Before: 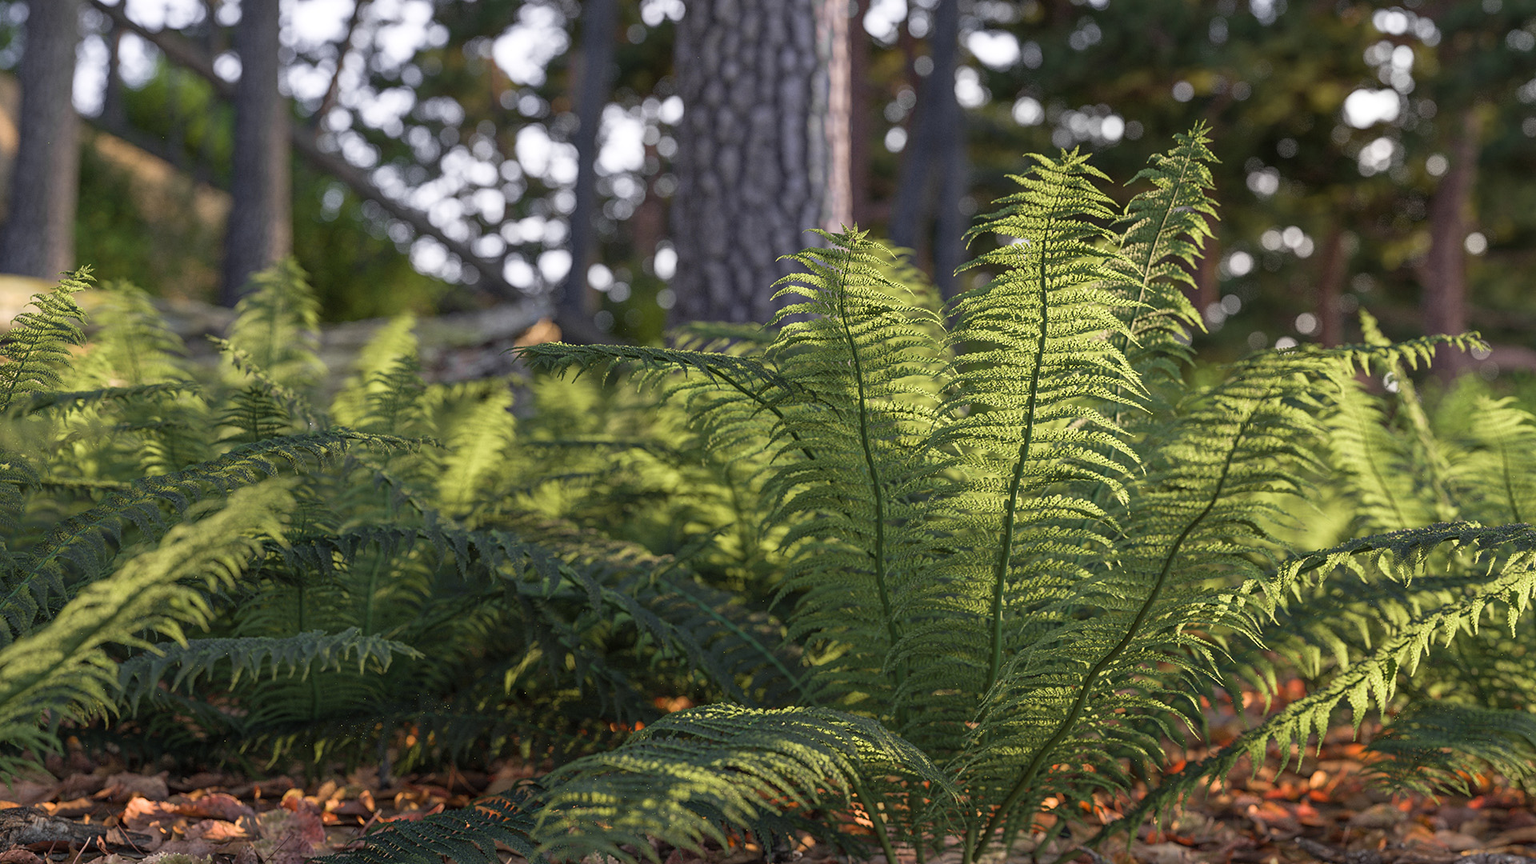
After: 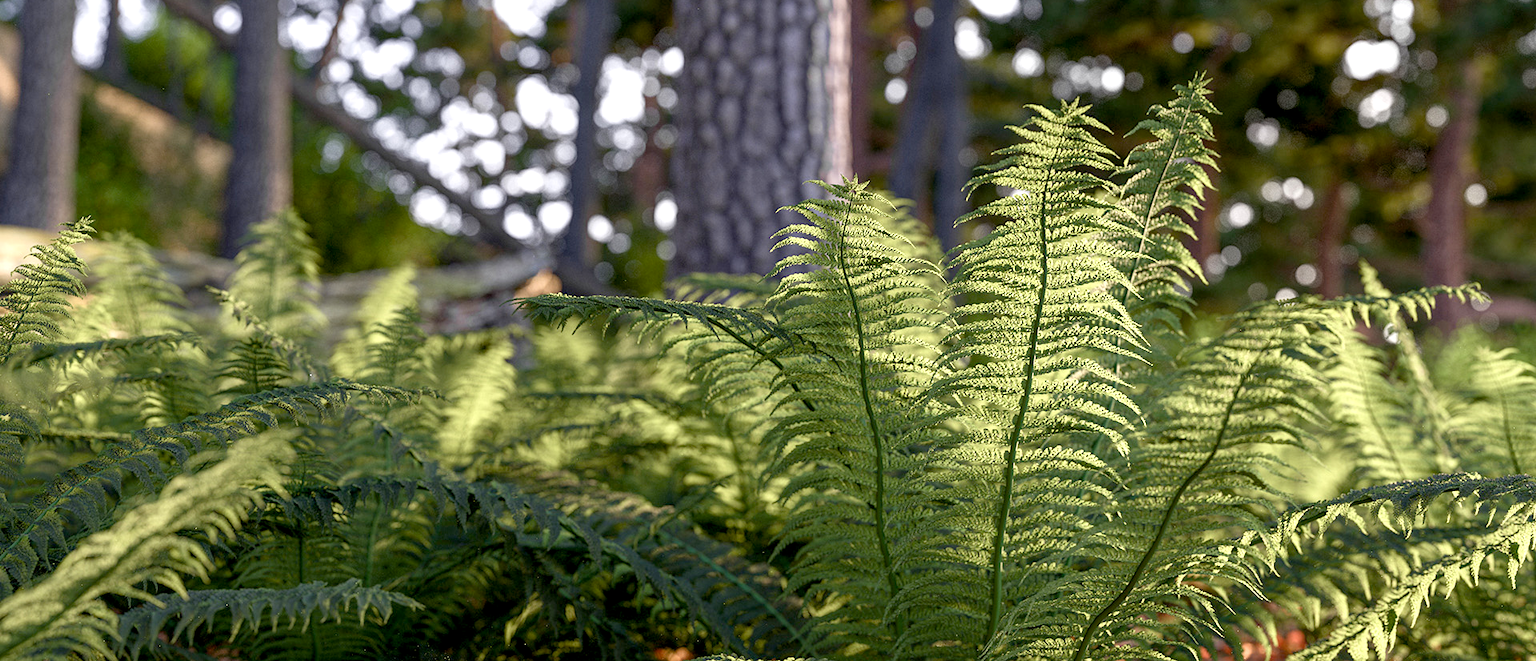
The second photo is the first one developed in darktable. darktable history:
color balance rgb: global offset › luminance -1.429%, perceptual saturation grading › global saturation 0.702%, perceptual saturation grading › highlights -30.927%, perceptual saturation grading › shadows 19.569%, global vibrance 20%
exposure: exposure 0.495 EV, compensate highlight preservation false
crop: top 5.707%, bottom 17.629%
